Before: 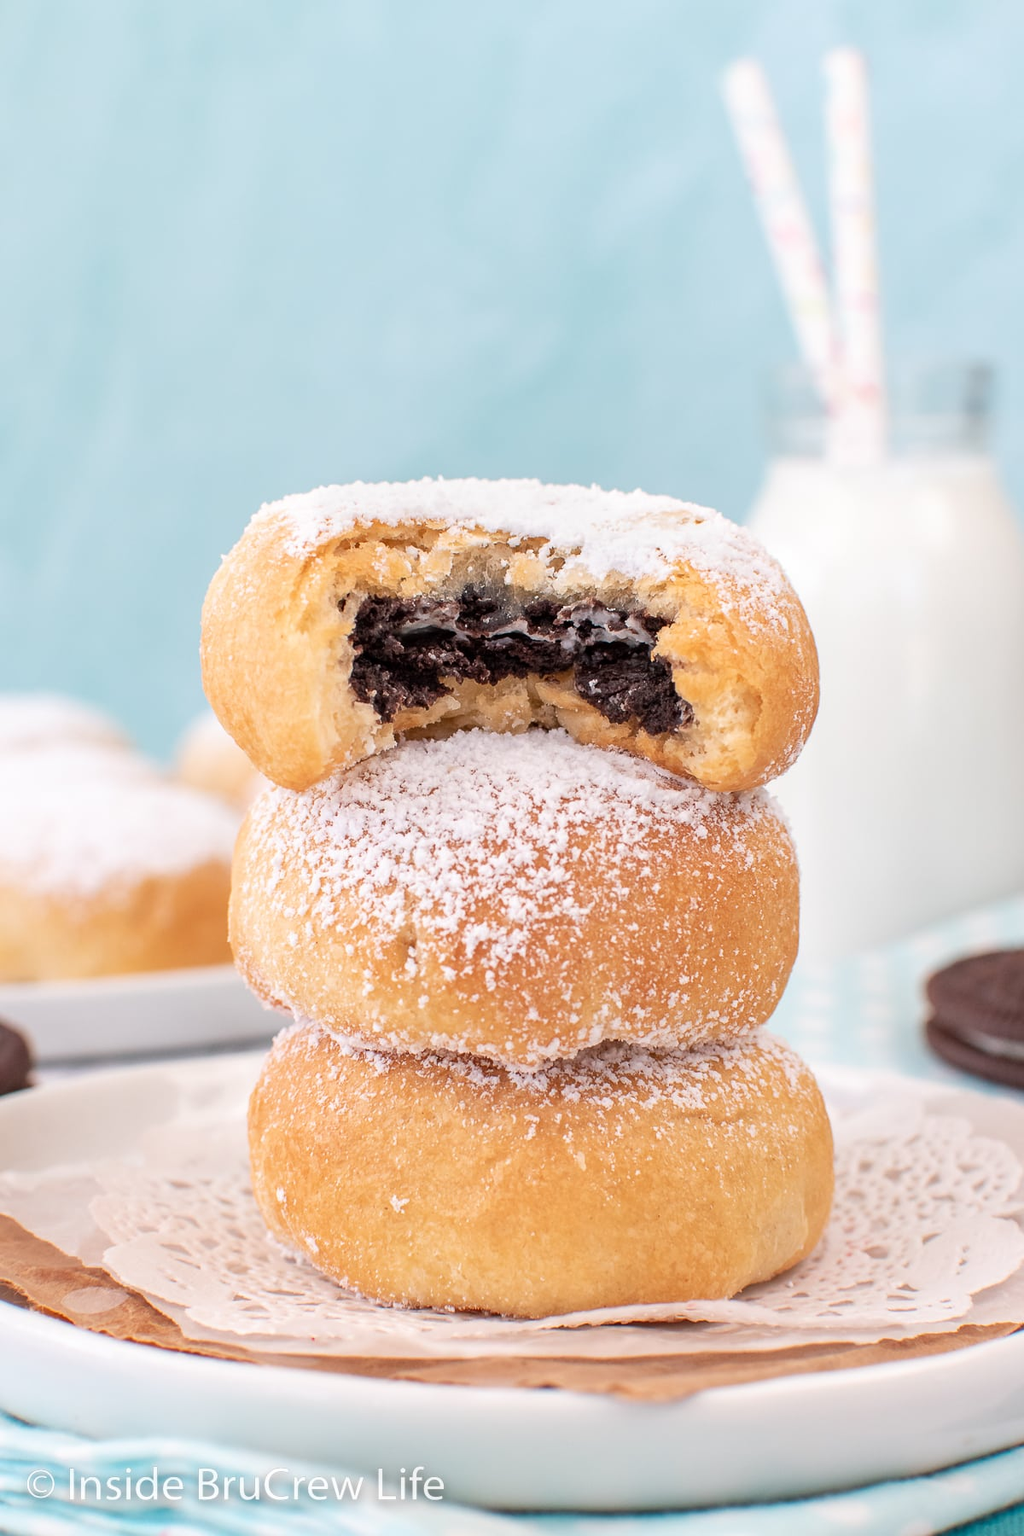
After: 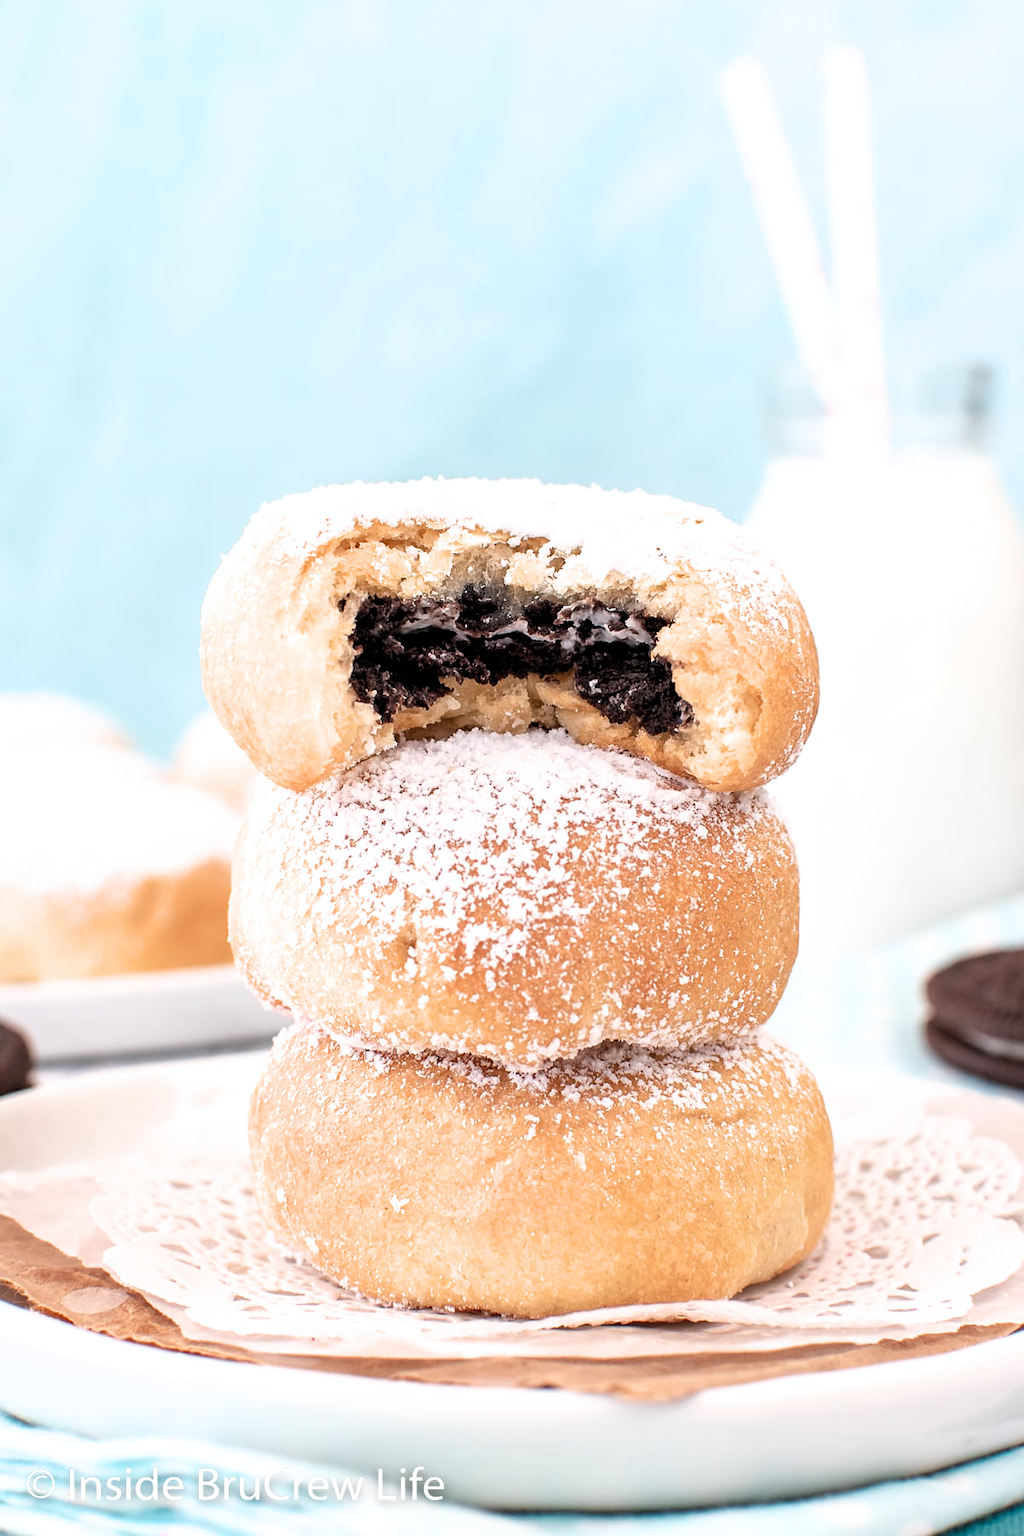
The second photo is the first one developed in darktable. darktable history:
color correction: highlights a* -0.215, highlights b* -0.119
filmic rgb: black relative exposure -8.28 EV, white relative exposure 2.2 EV, target white luminance 99.882%, hardness 7.13, latitude 74.92%, contrast 1.325, highlights saturation mix -2.67%, shadows ↔ highlights balance 30.84%, color science v6 (2022)
